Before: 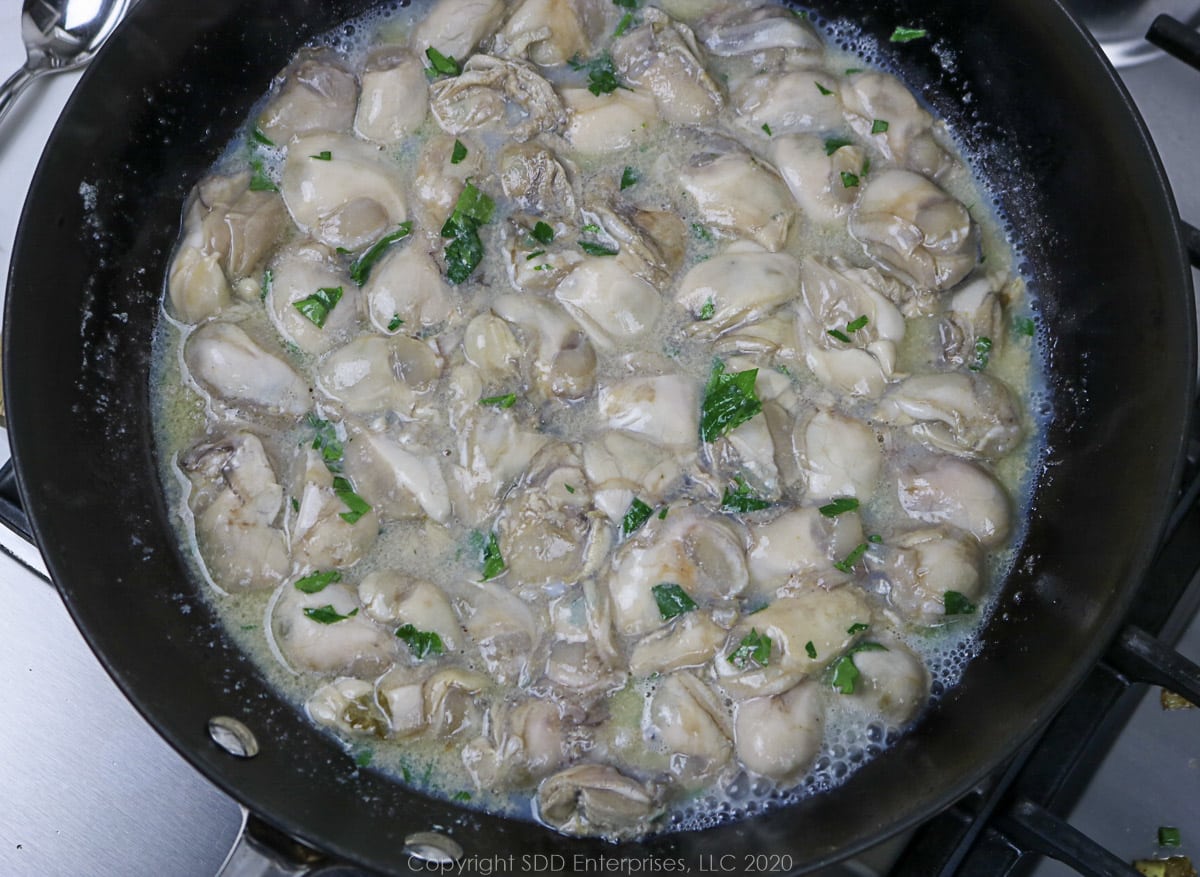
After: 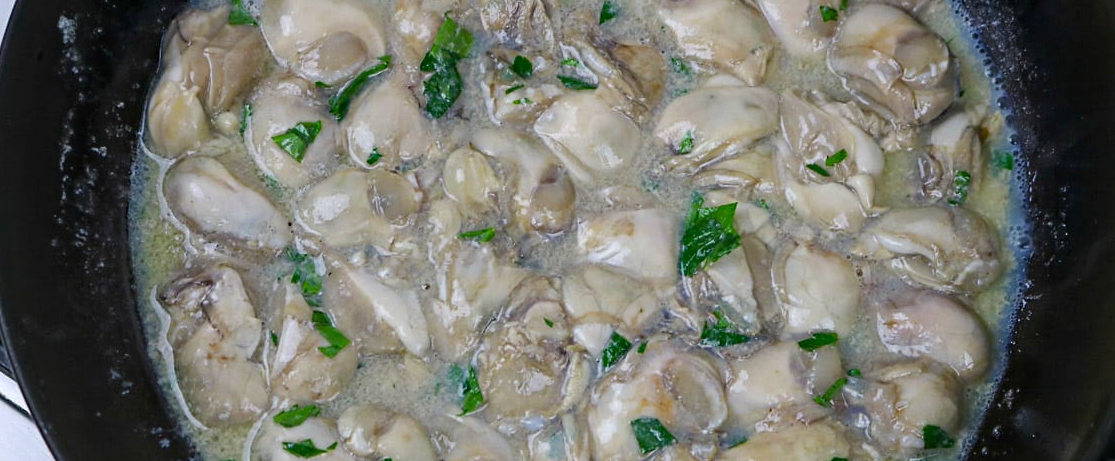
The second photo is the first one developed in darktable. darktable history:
crop: left 1.788%, top 18.97%, right 5.287%, bottom 28.374%
haze removal: compatibility mode true, adaptive false
